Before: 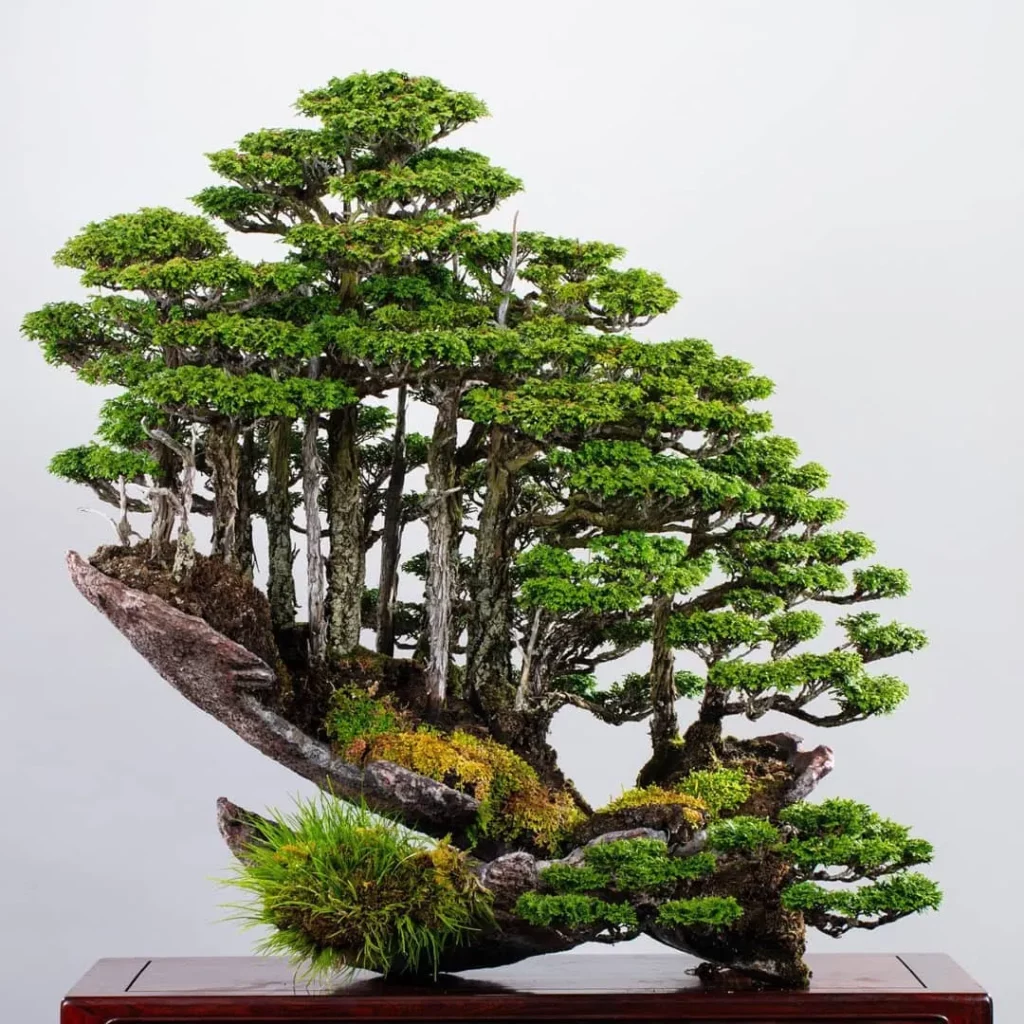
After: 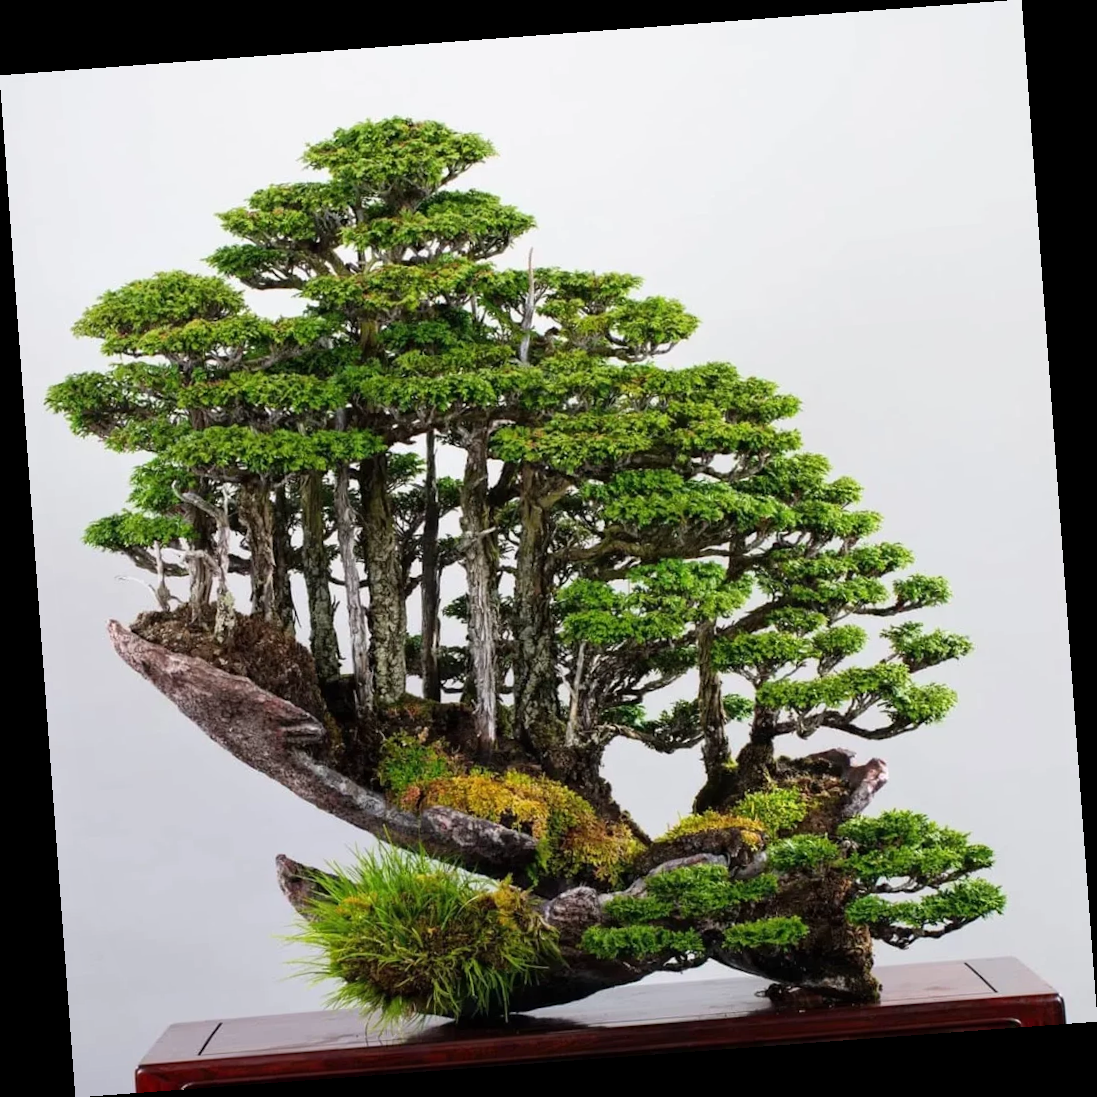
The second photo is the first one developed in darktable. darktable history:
tone equalizer: on, module defaults
rotate and perspective: rotation -4.25°, automatic cropping off
